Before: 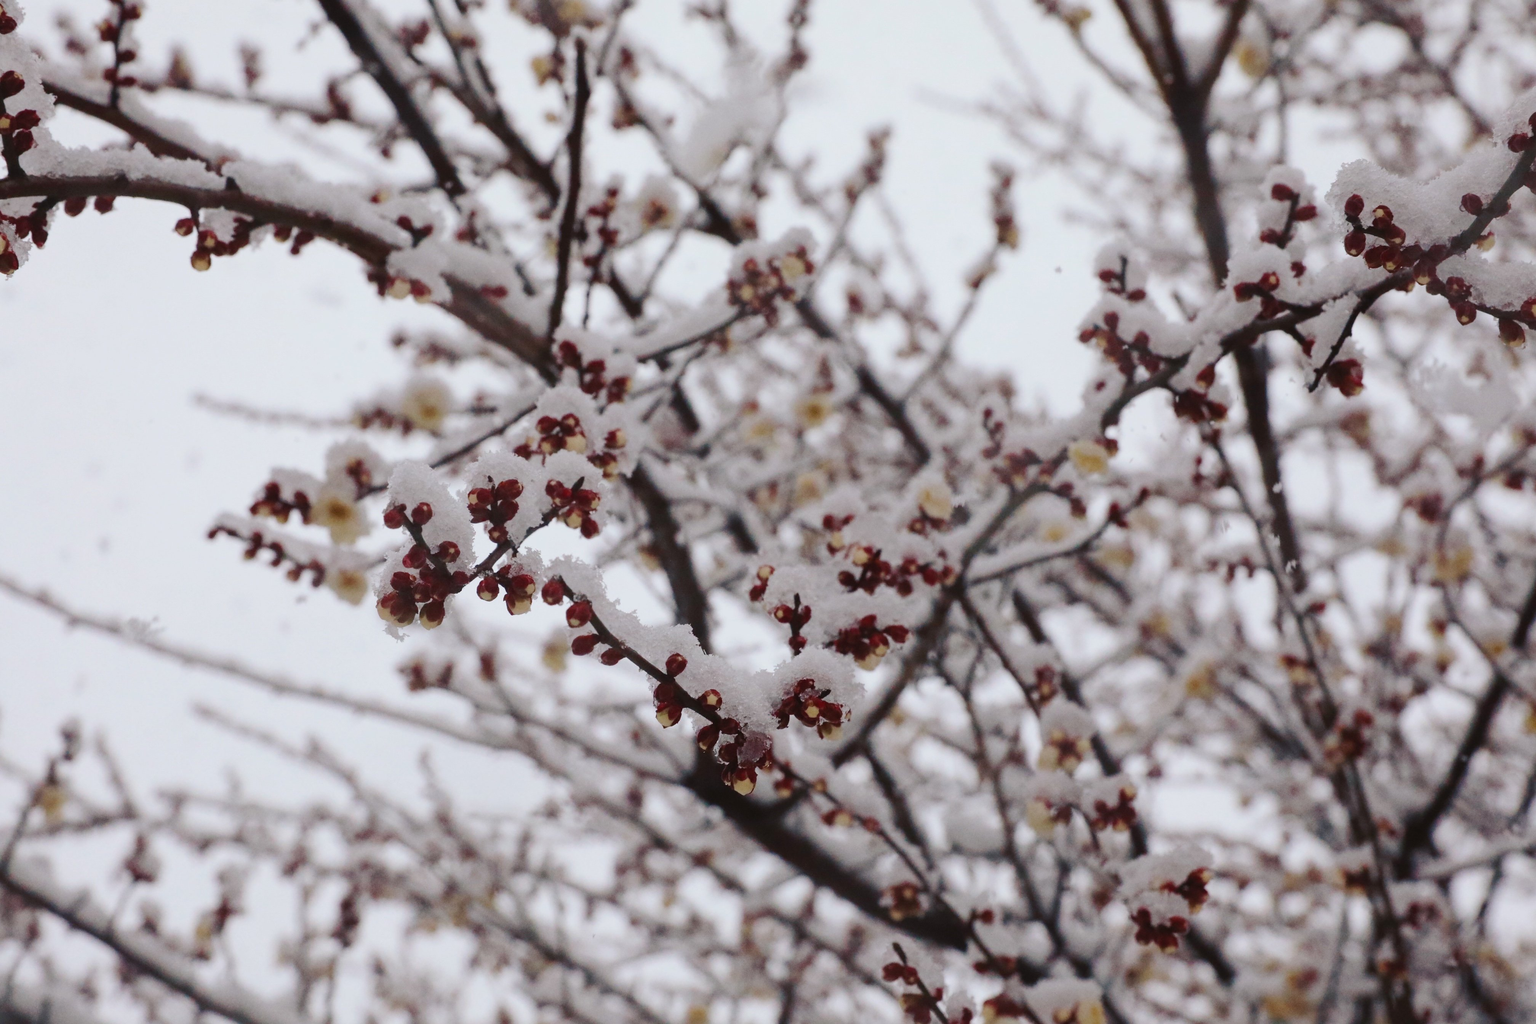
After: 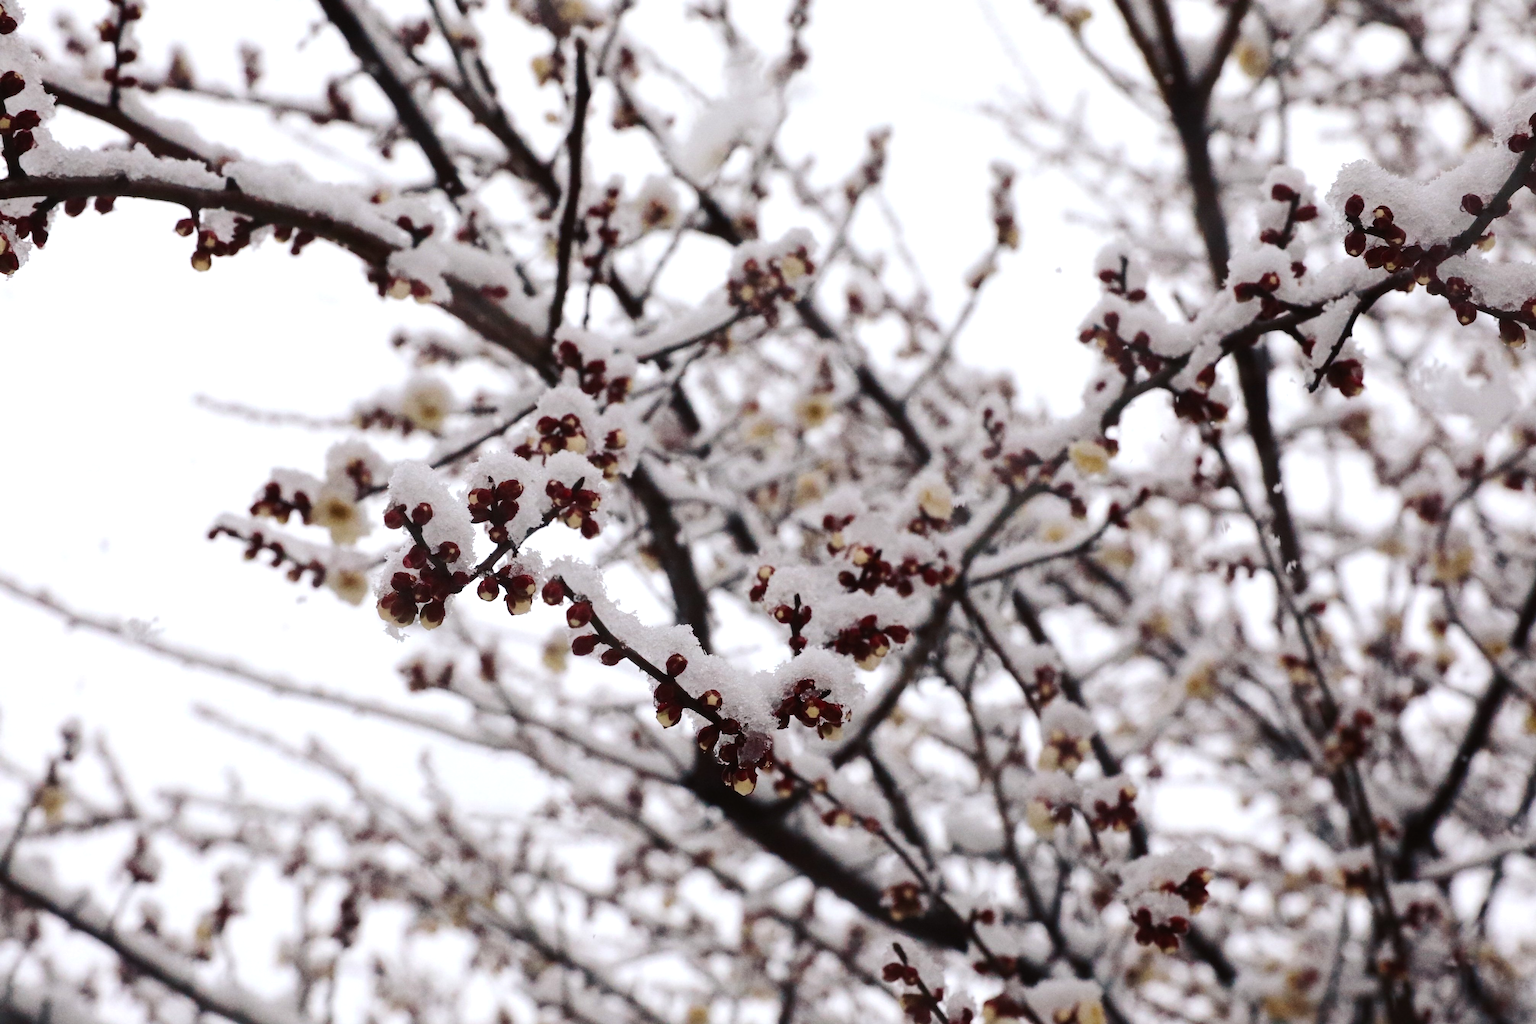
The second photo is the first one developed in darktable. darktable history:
tone equalizer: -8 EV -0.75 EV, -7 EV -0.7 EV, -6 EV -0.6 EV, -5 EV -0.4 EV, -3 EV 0.4 EV, -2 EV 0.6 EV, -1 EV 0.7 EV, +0 EV 0.75 EV, edges refinement/feathering 500, mask exposure compensation -1.57 EV, preserve details no
exposure: black level correction 0.001, exposure -0.125 EV, compensate exposure bias true, compensate highlight preservation false
